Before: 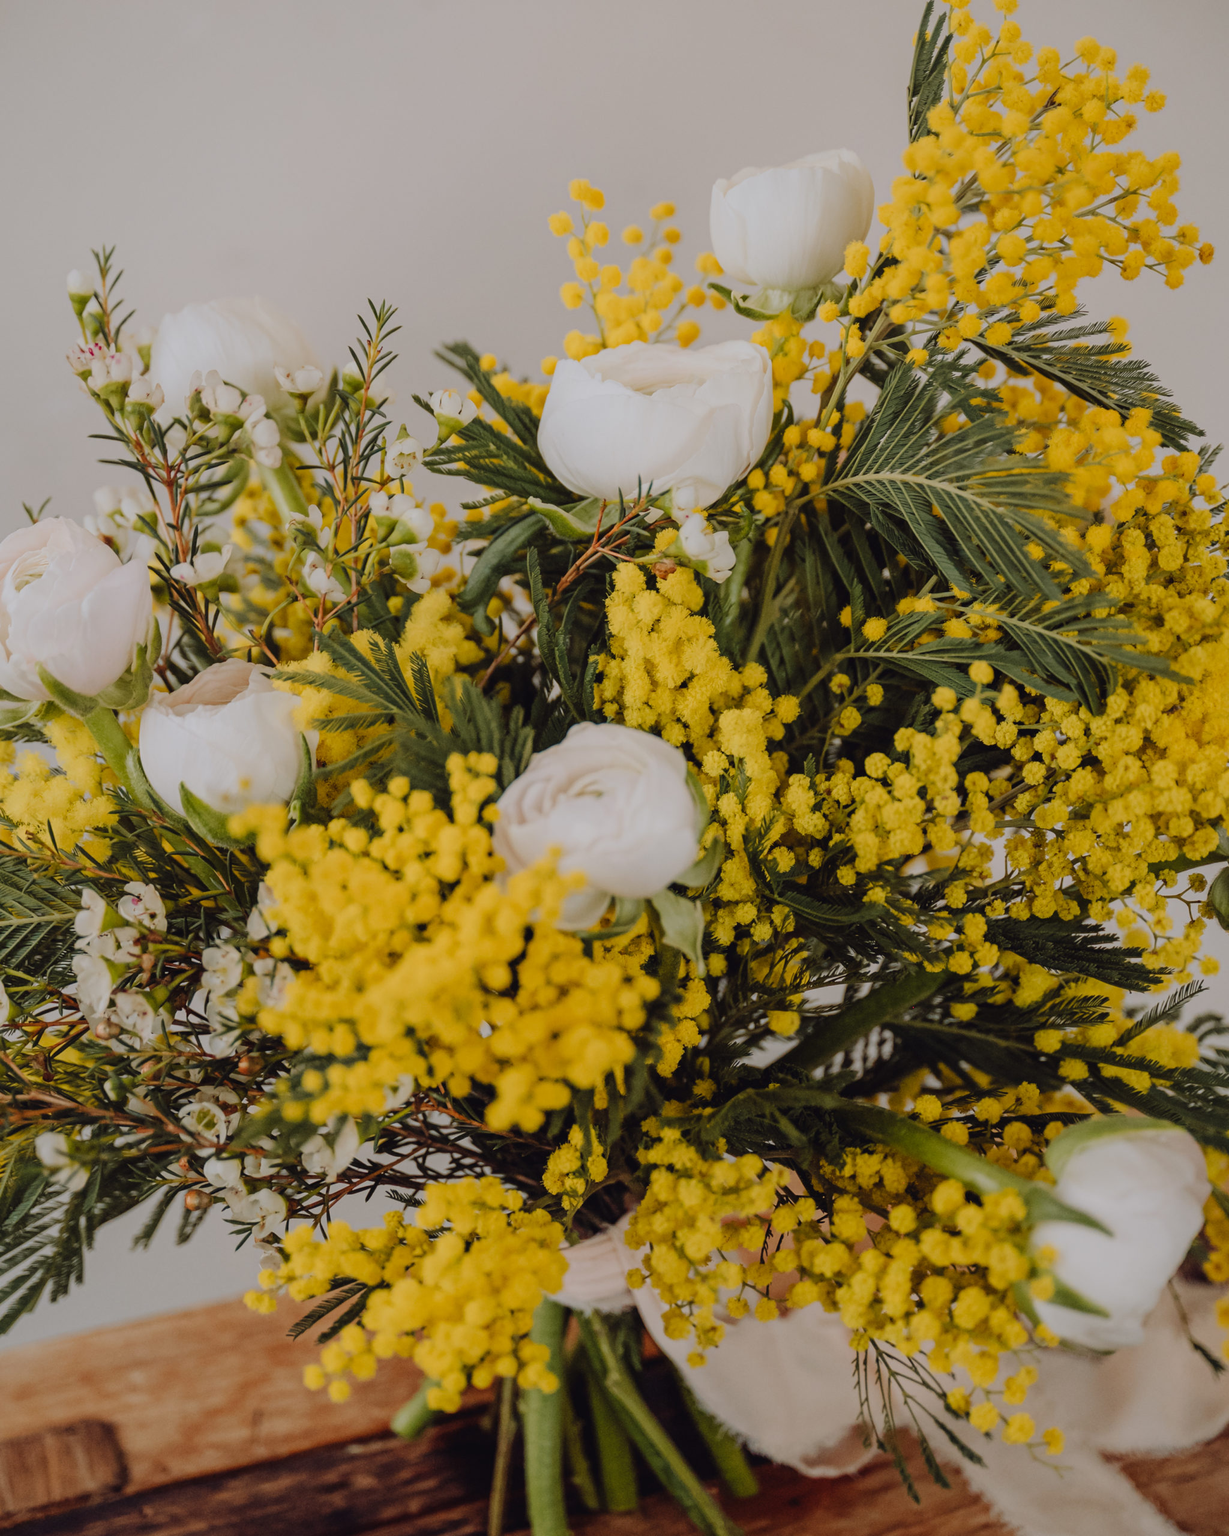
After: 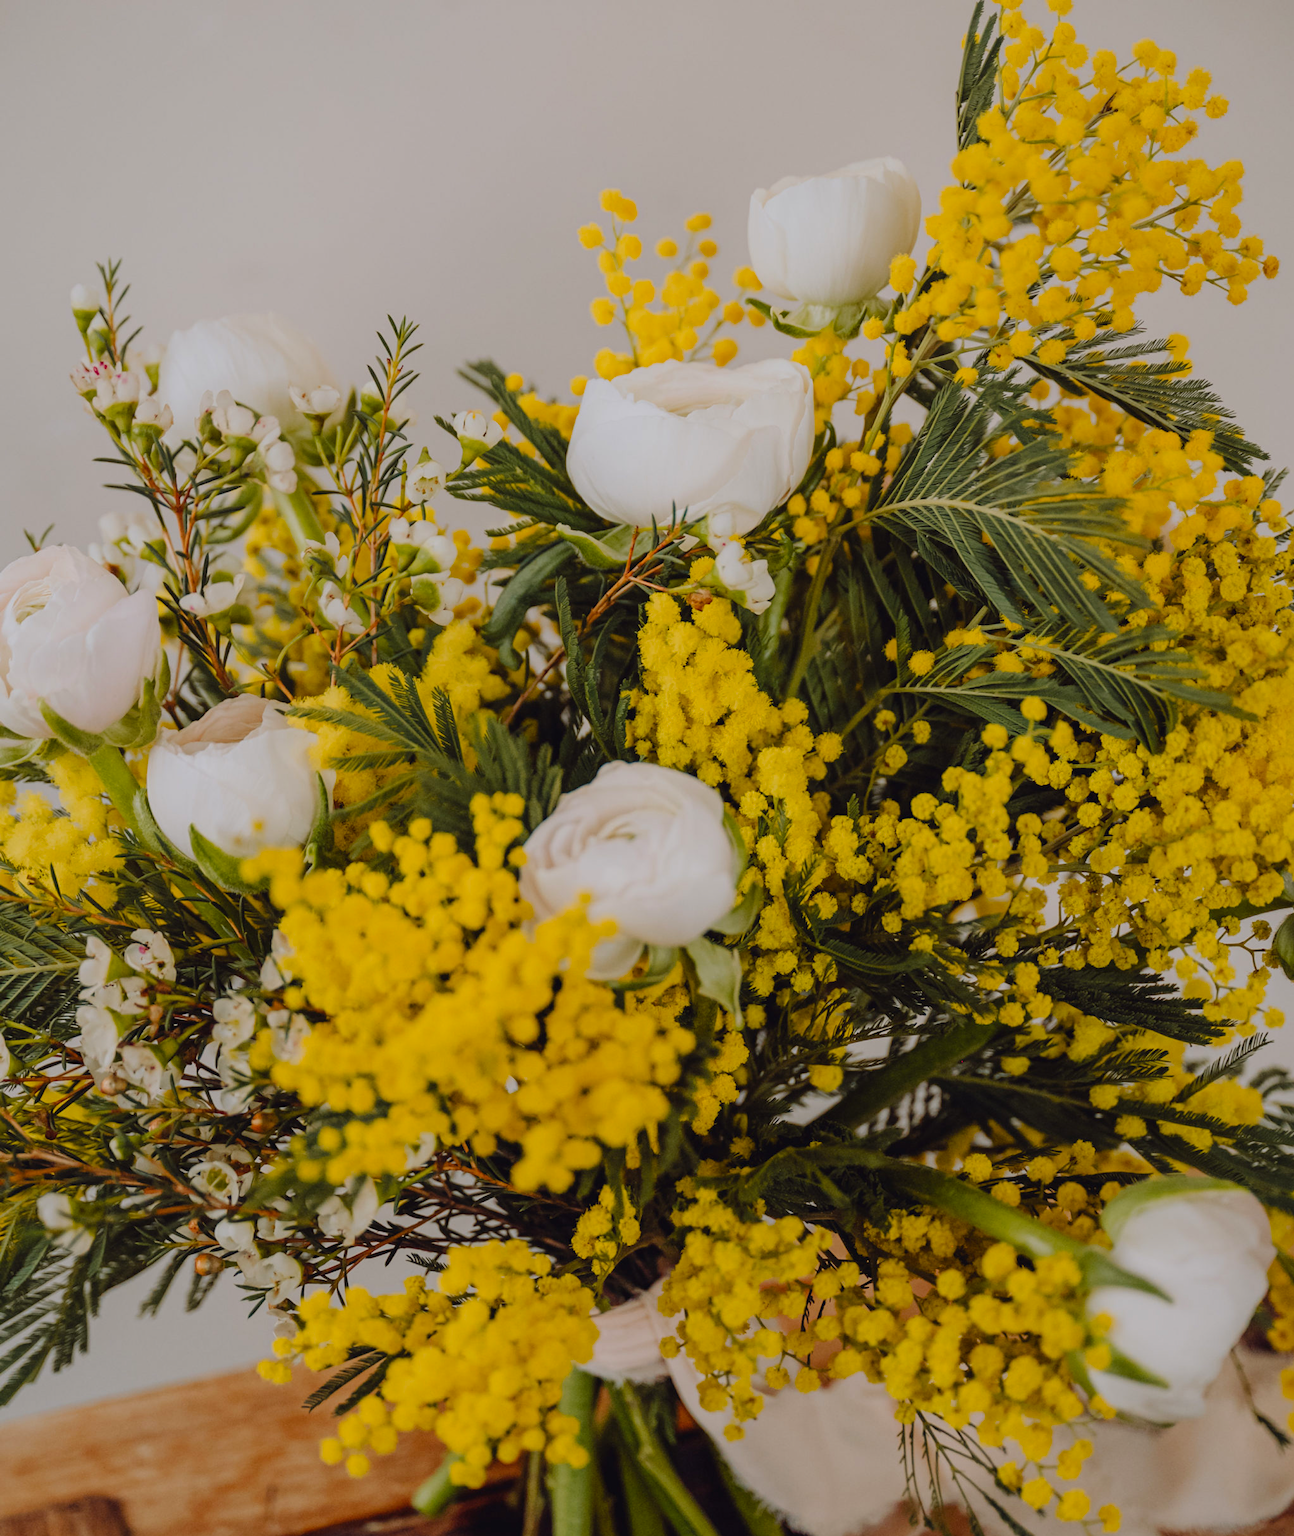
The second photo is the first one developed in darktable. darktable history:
color balance rgb: perceptual saturation grading › global saturation 19.115%
crop and rotate: top 0.004%, bottom 5.045%
